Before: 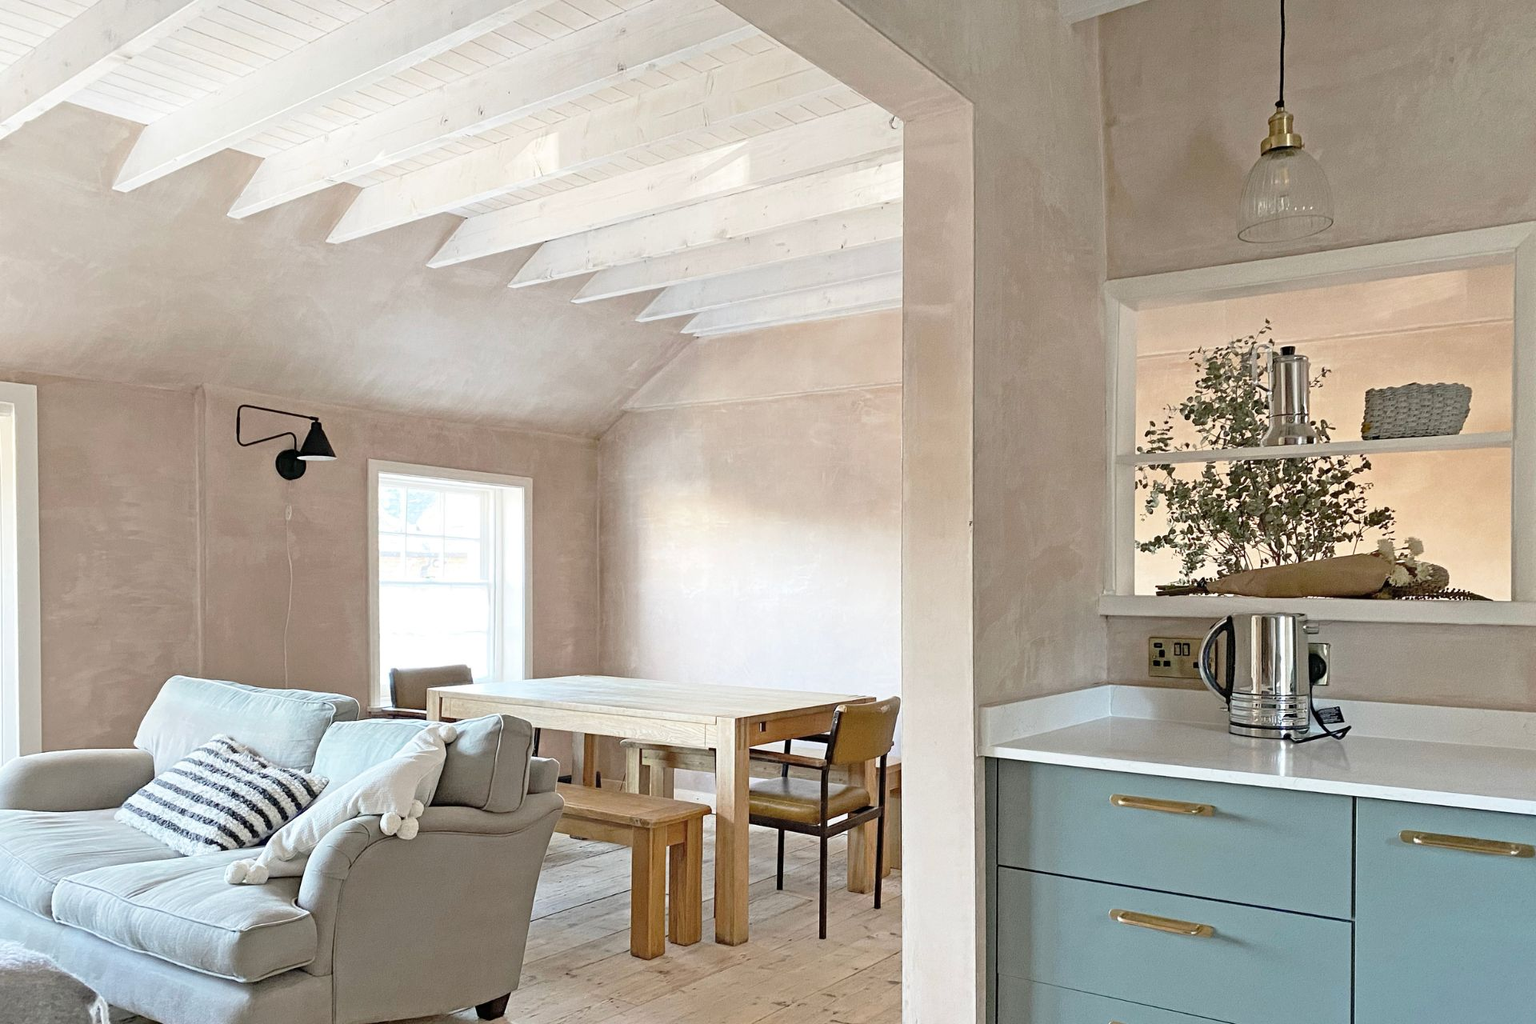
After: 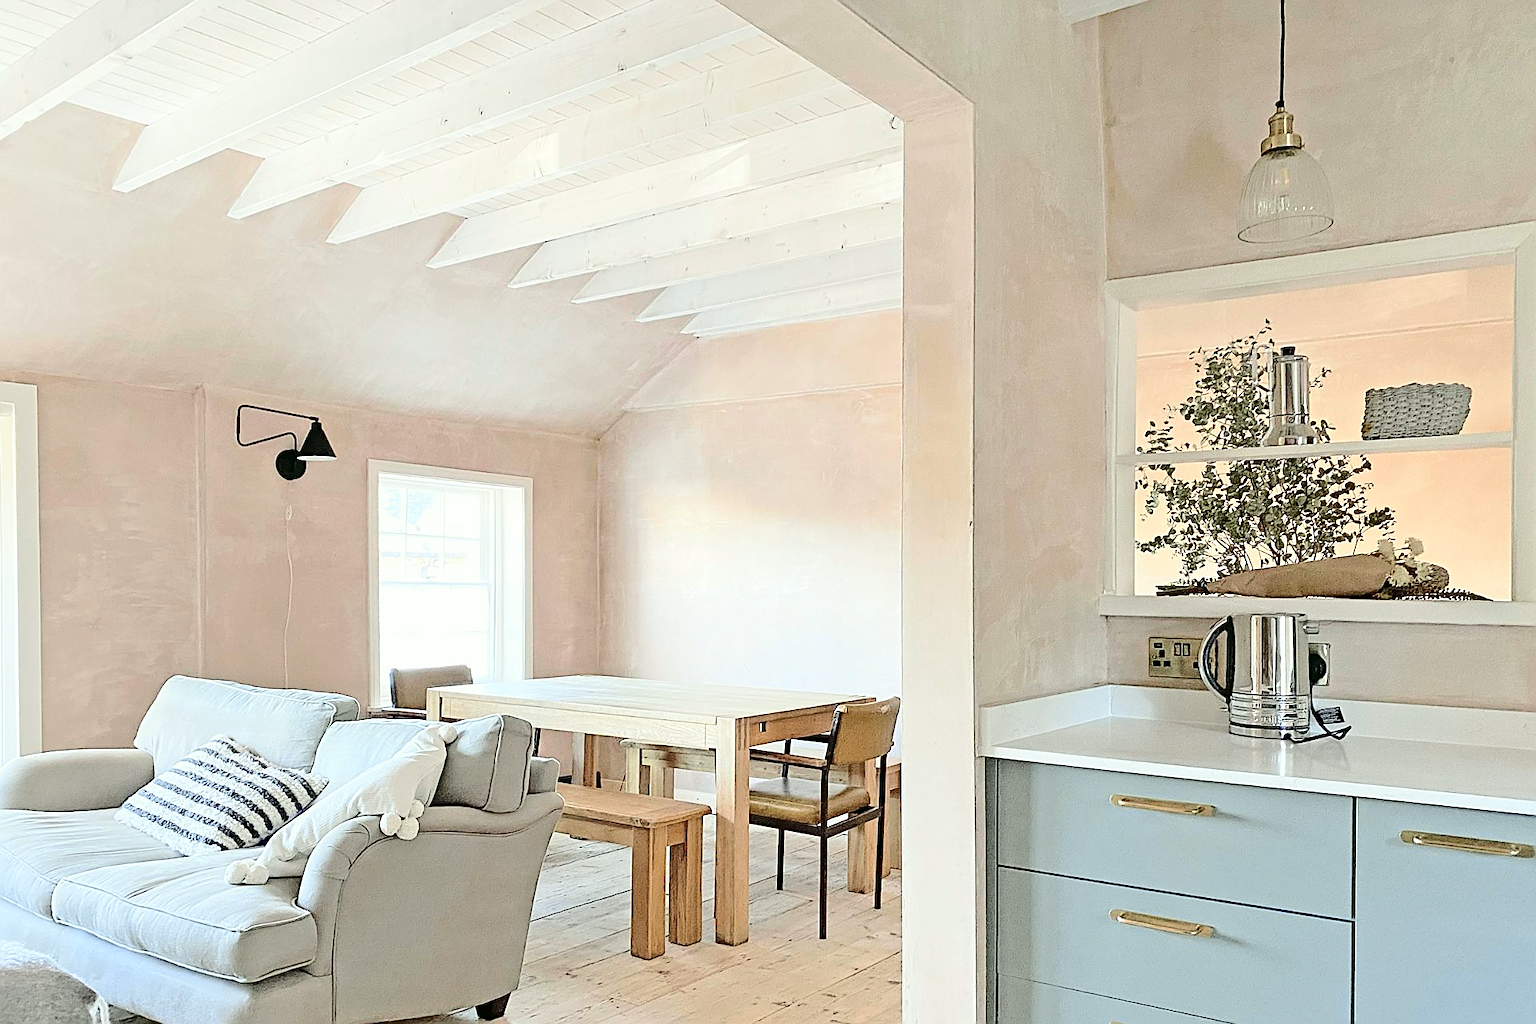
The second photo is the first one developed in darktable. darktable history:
sharpen: radius 1.4, amount 1.25, threshold 0.7
tone curve: curves: ch0 [(0, 0) (0.21, 0.21) (0.43, 0.586) (0.65, 0.793) (1, 1)]; ch1 [(0, 0) (0.382, 0.447) (0.492, 0.484) (0.544, 0.547) (0.583, 0.578) (0.599, 0.595) (0.67, 0.673) (1, 1)]; ch2 [(0, 0) (0.411, 0.382) (0.492, 0.5) (0.531, 0.534) (0.56, 0.573) (0.599, 0.602) (0.696, 0.693) (1, 1)], color space Lab, independent channels, preserve colors none
